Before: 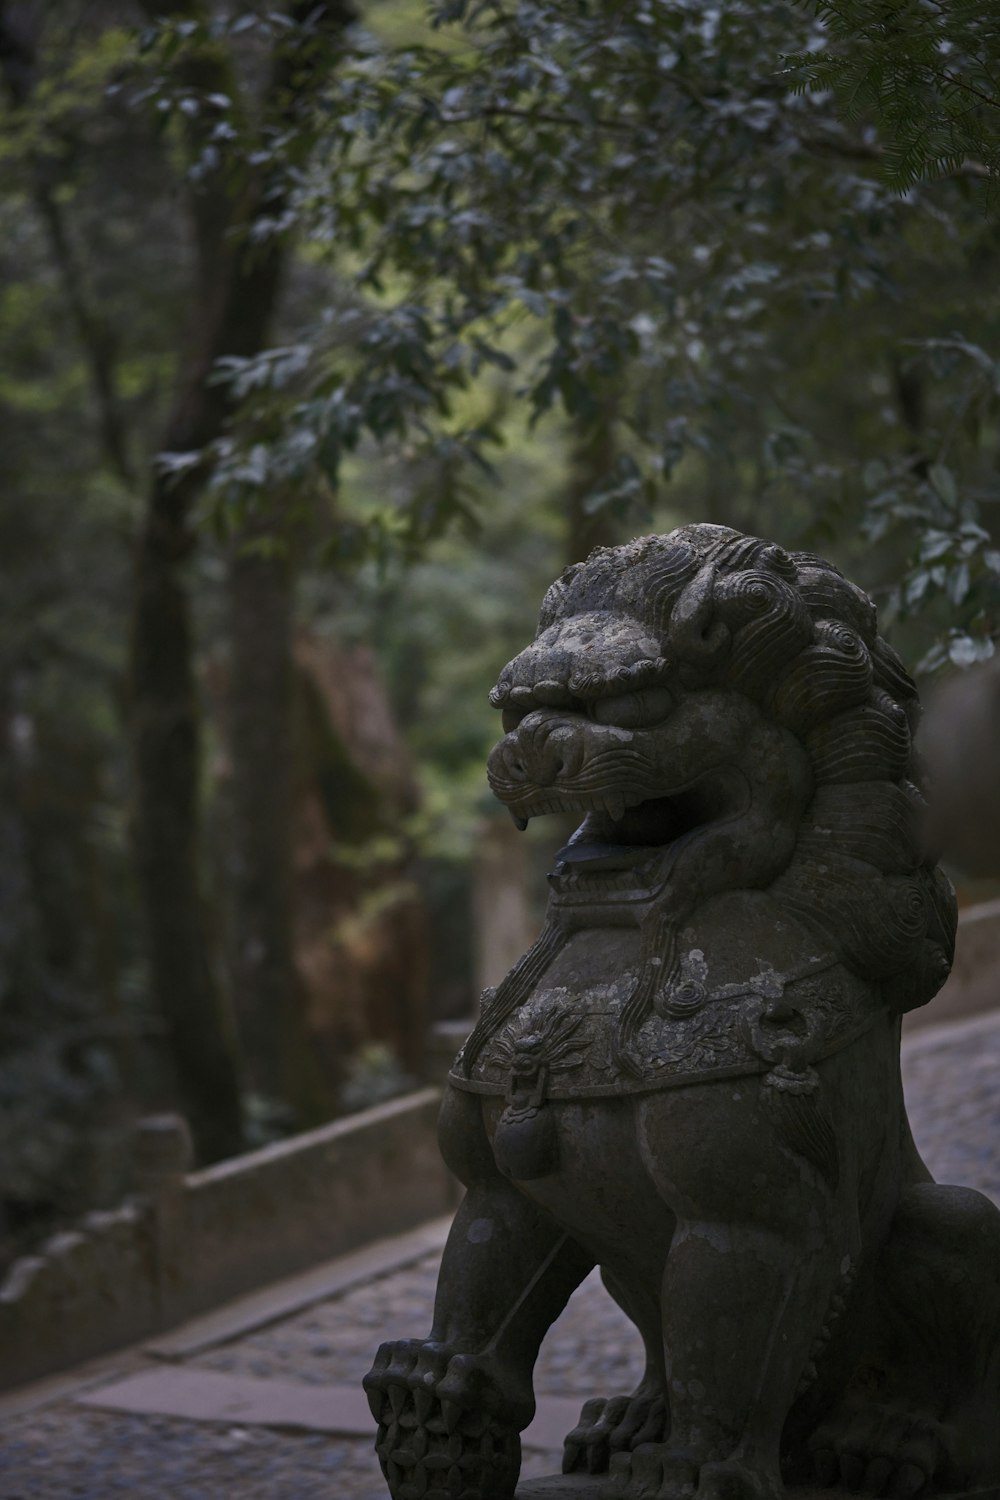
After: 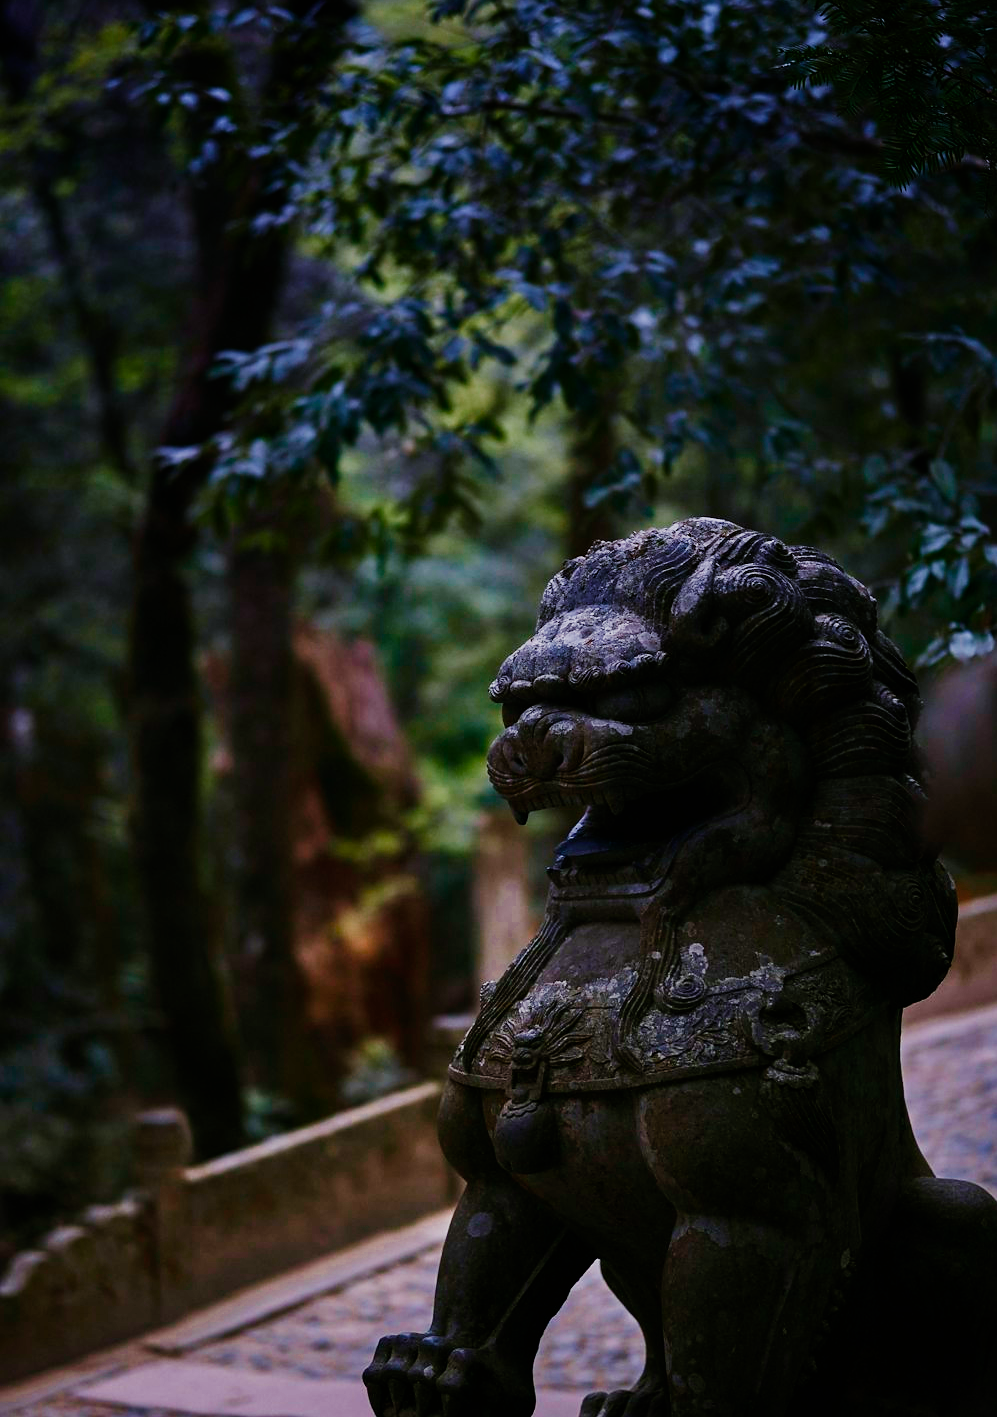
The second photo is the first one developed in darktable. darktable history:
crop: top 0.448%, right 0.264%, bottom 5.045%
sigmoid: contrast 1.8, skew -0.2, preserve hue 0%, red attenuation 0.1, red rotation 0.035, green attenuation 0.1, green rotation -0.017, blue attenuation 0.15, blue rotation -0.052, base primaries Rec2020
color balance rgb: perceptual saturation grading › global saturation 20%, perceptual saturation grading › highlights -25%, perceptual saturation grading › shadows 50%
sharpen: radius 1, threshold 1
velvia: on, module defaults
graduated density: hue 238.83°, saturation 50%
exposure: exposure 0.781 EV, compensate highlight preservation false
color zones: curves: ch0 [(0, 0.465) (0.092, 0.596) (0.289, 0.464) (0.429, 0.453) (0.571, 0.464) (0.714, 0.455) (0.857, 0.462) (1, 0.465)]
